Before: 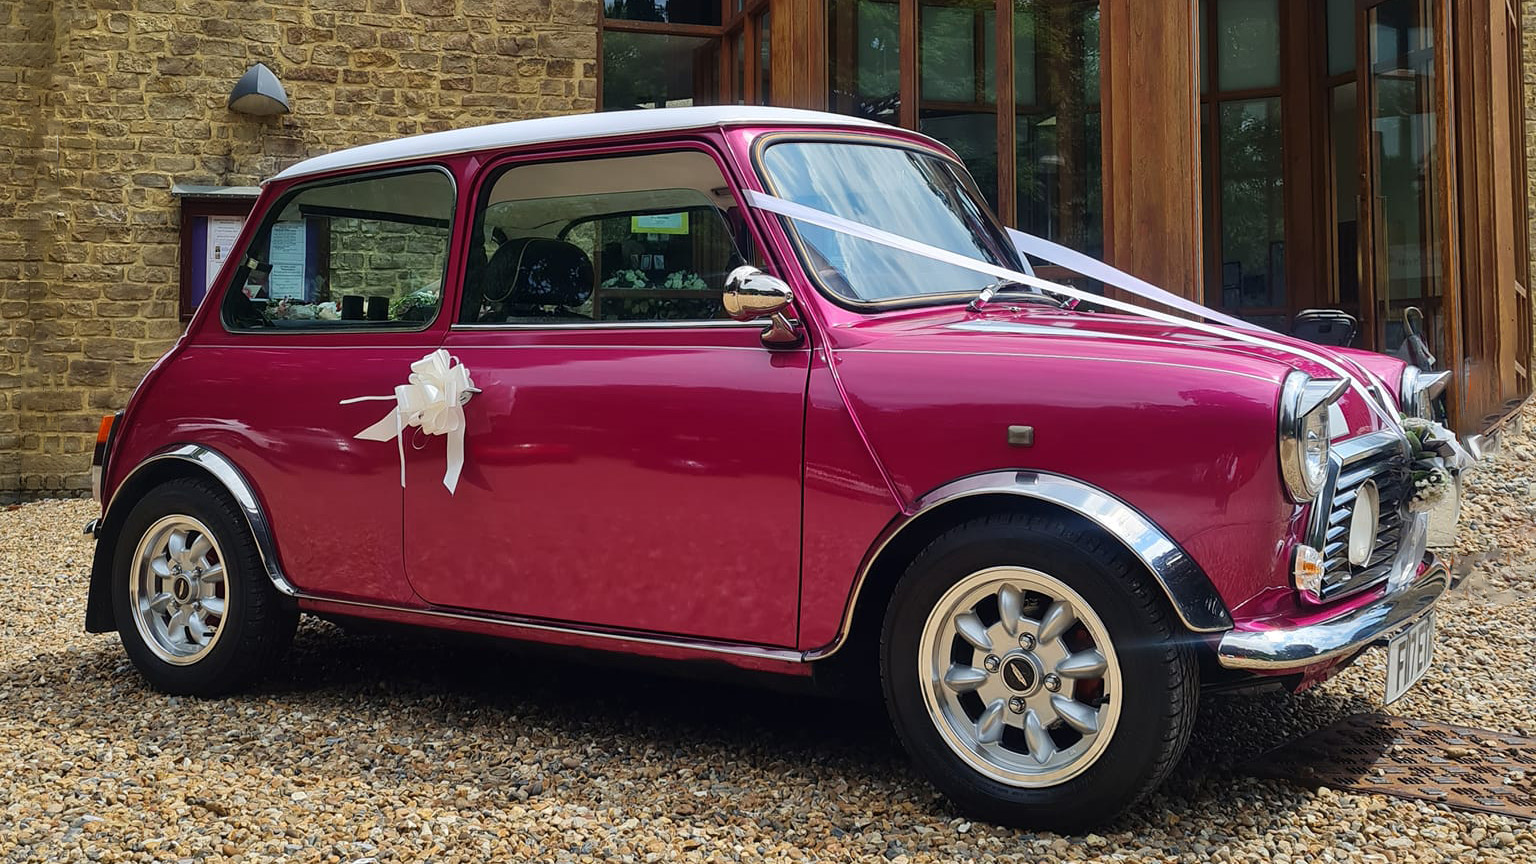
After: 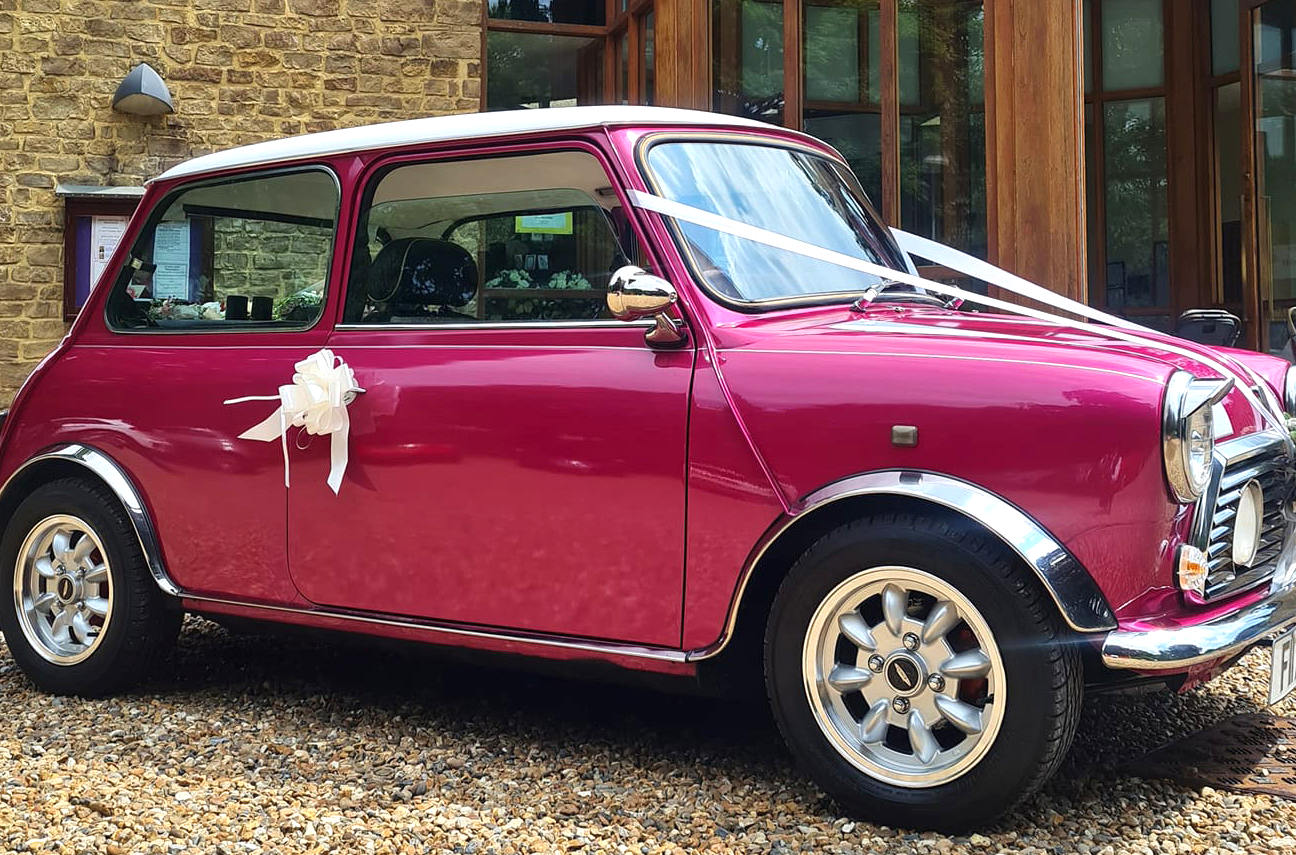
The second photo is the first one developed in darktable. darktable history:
crop: left 7.598%, right 7.873%
exposure: exposure 0.6 EV, compensate highlight preservation false
